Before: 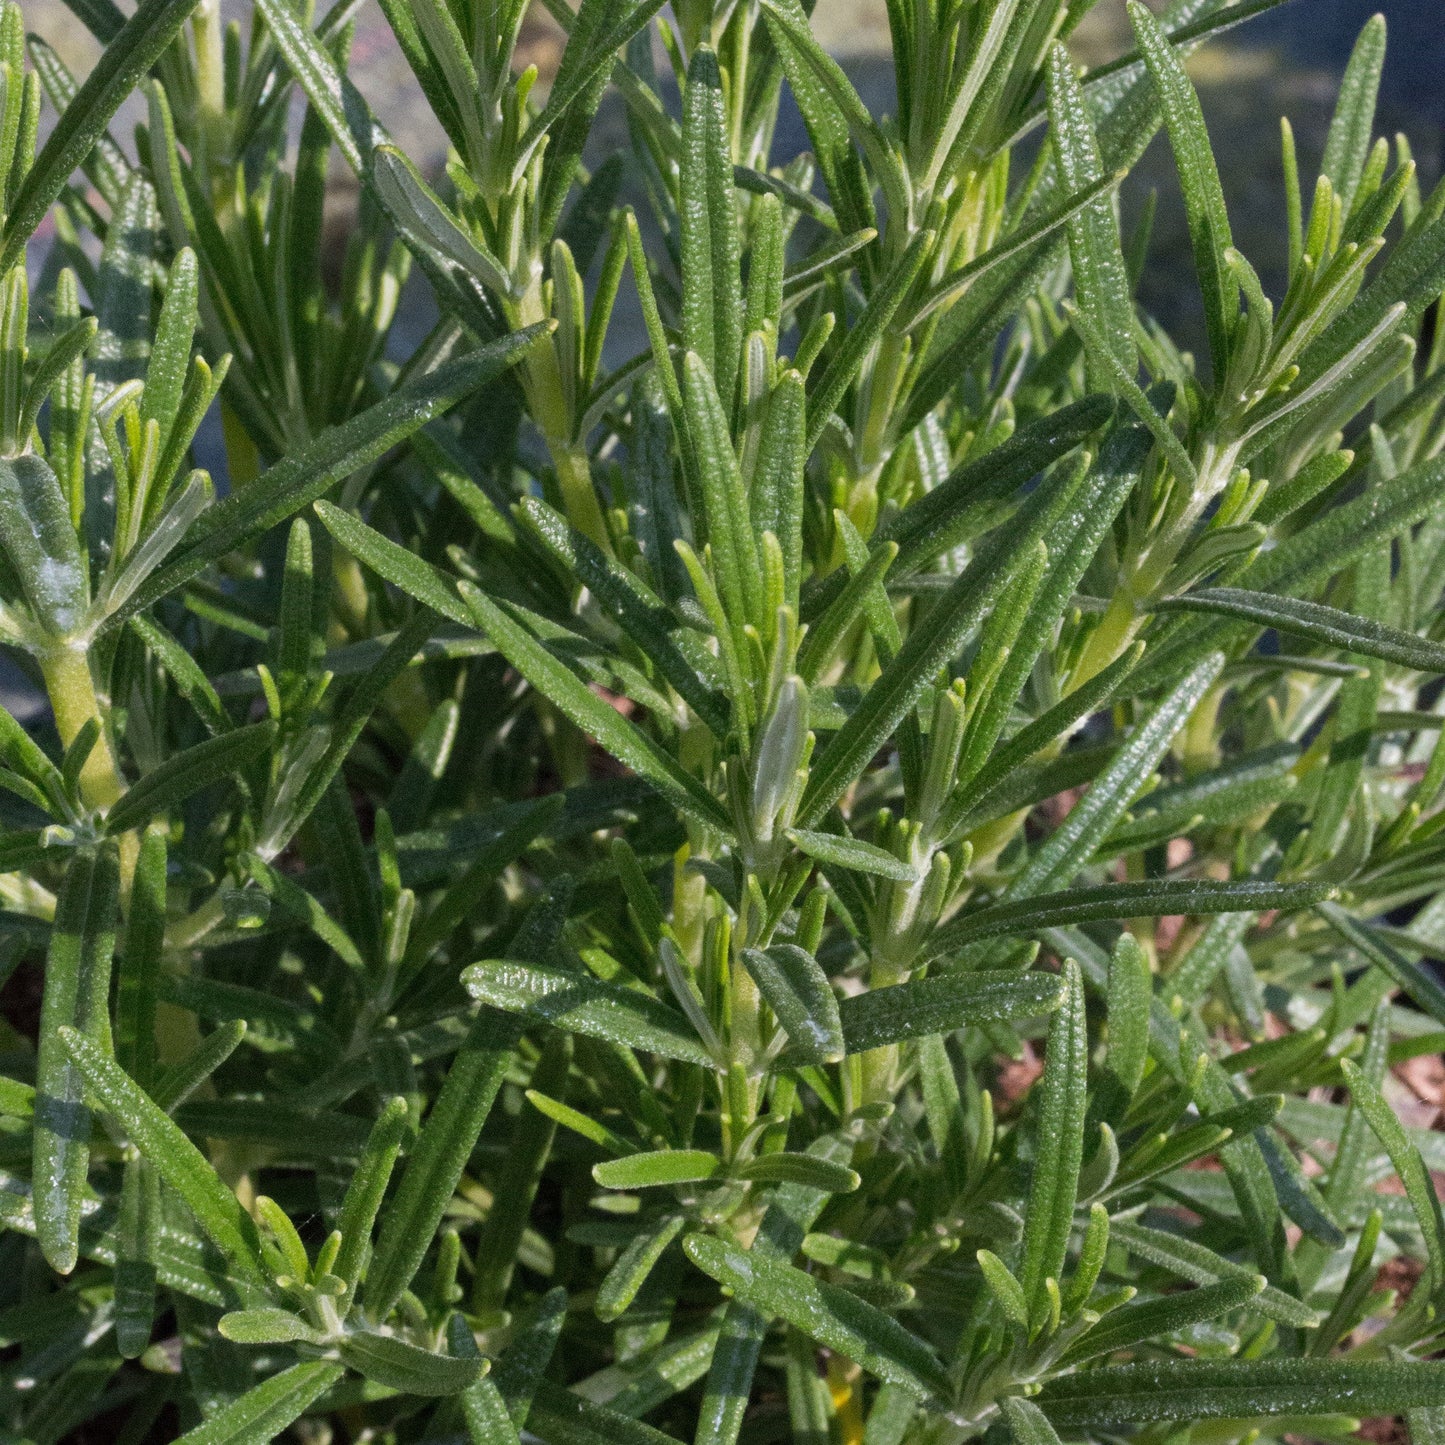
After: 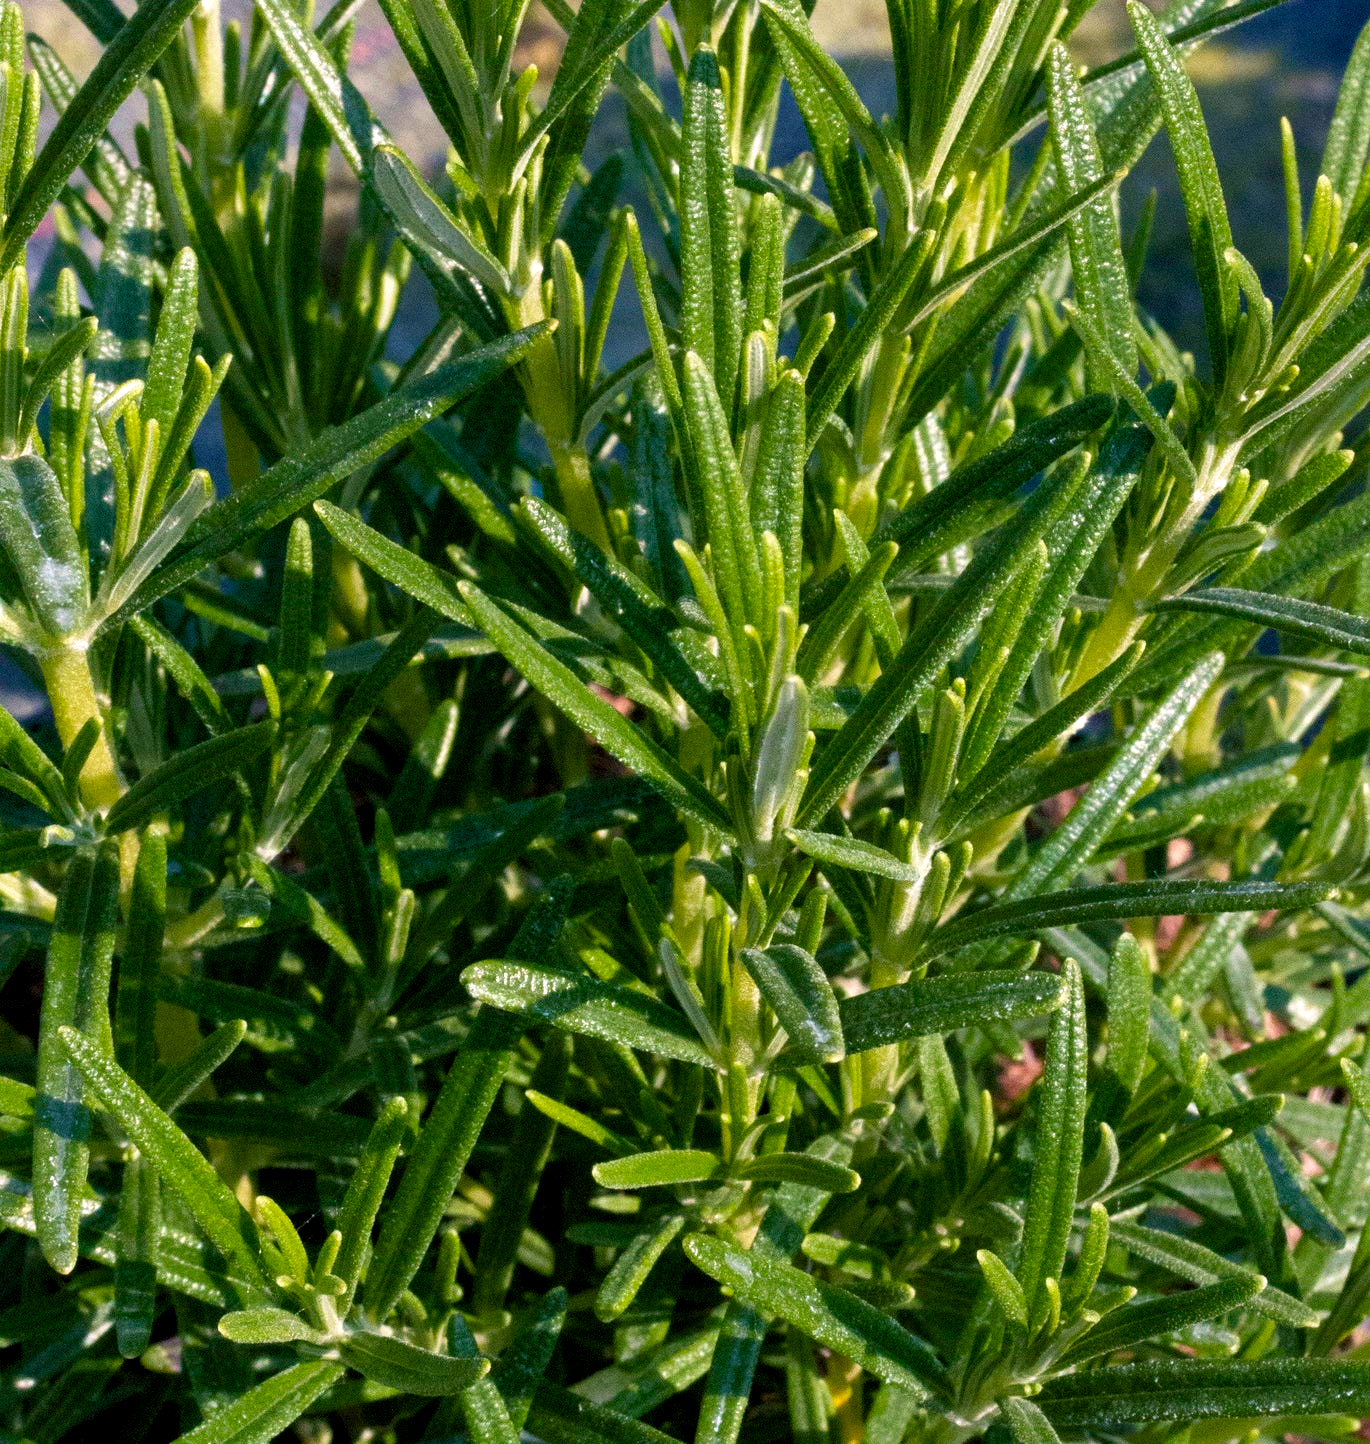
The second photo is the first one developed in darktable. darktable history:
crop and rotate: right 5.167%
velvia: on, module defaults
exposure: black level correction 0.007, compensate highlight preservation false
color balance rgb: shadows lift › chroma 4.21%, shadows lift › hue 252.22°, highlights gain › chroma 1.36%, highlights gain › hue 50.24°, perceptual saturation grading › mid-tones 6.33%, perceptual saturation grading › shadows 72.44%, perceptual brilliance grading › highlights 11.59%, contrast 5.05%
white balance: red 1, blue 1
